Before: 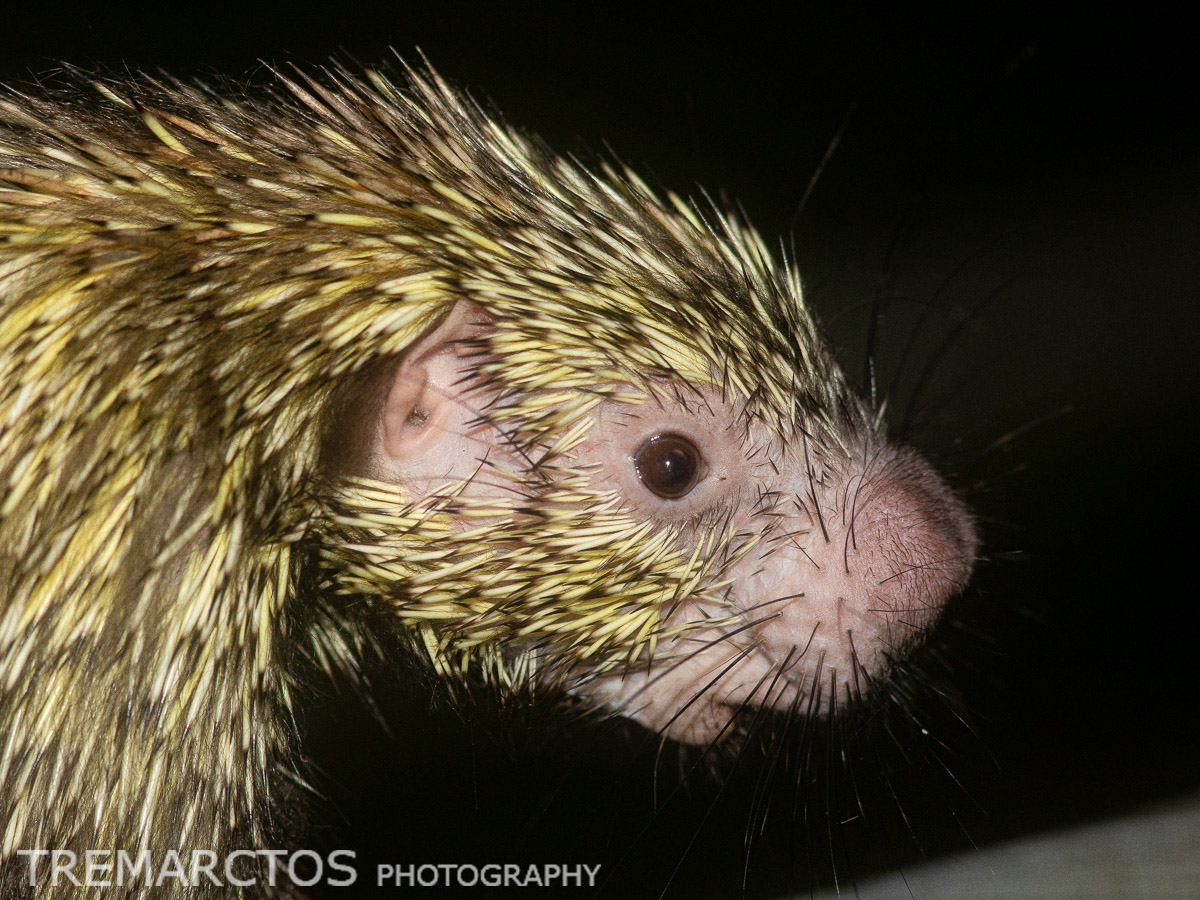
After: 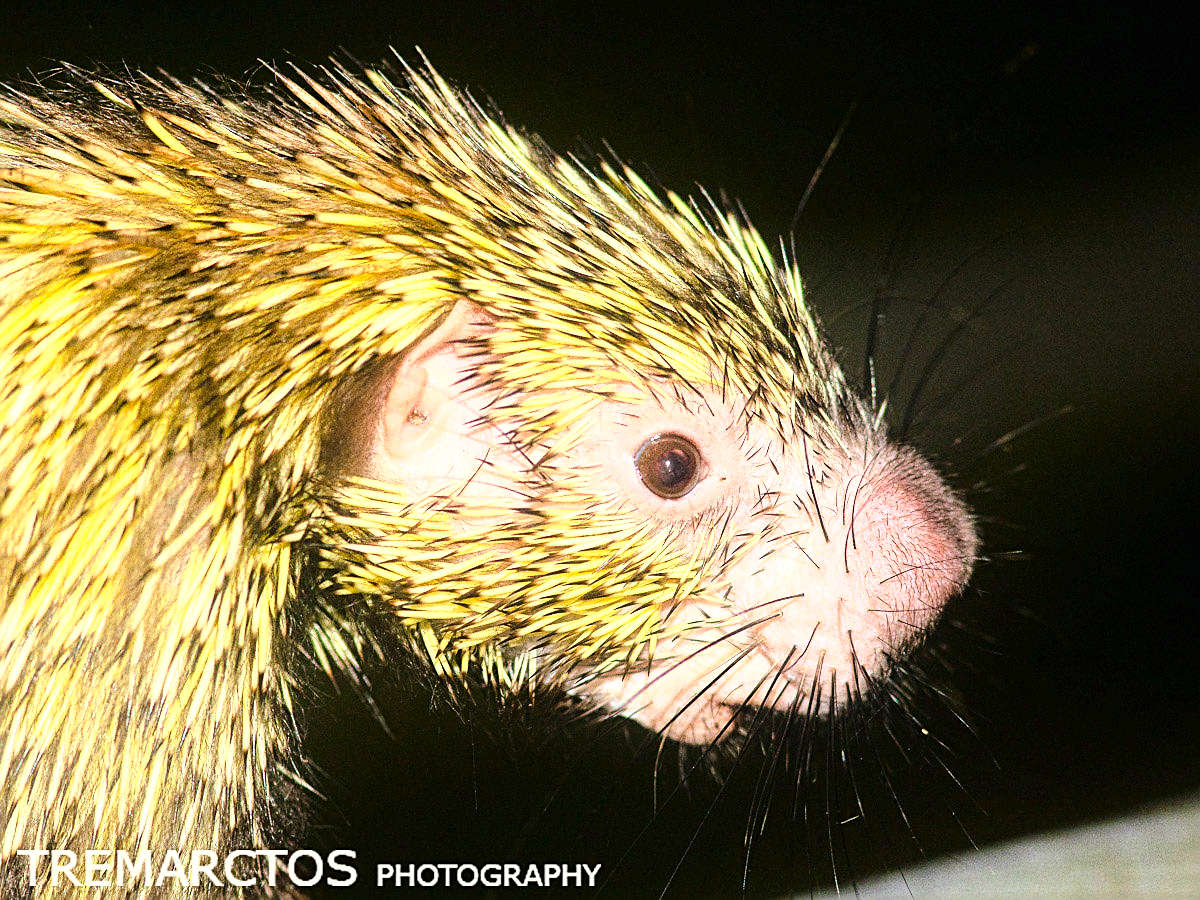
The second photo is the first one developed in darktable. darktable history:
sharpen: on, module defaults
exposure: black level correction 0, exposure 1.199 EV, compensate highlight preservation false
base curve: curves: ch0 [(0, 0) (0.008, 0.007) (0.022, 0.029) (0.048, 0.089) (0.092, 0.197) (0.191, 0.399) (0.275, 0.534) (0.357, 0.65) (0.477, 0.78) (0.542, 0.833) (0.799, 0.973) (1, 1)]
color balance rgb: linear chroma grading › global chroma 8.964%, perceptual saturation grading › global saturation 8.037%, perceptual saturation grading › shadows 3.001%
